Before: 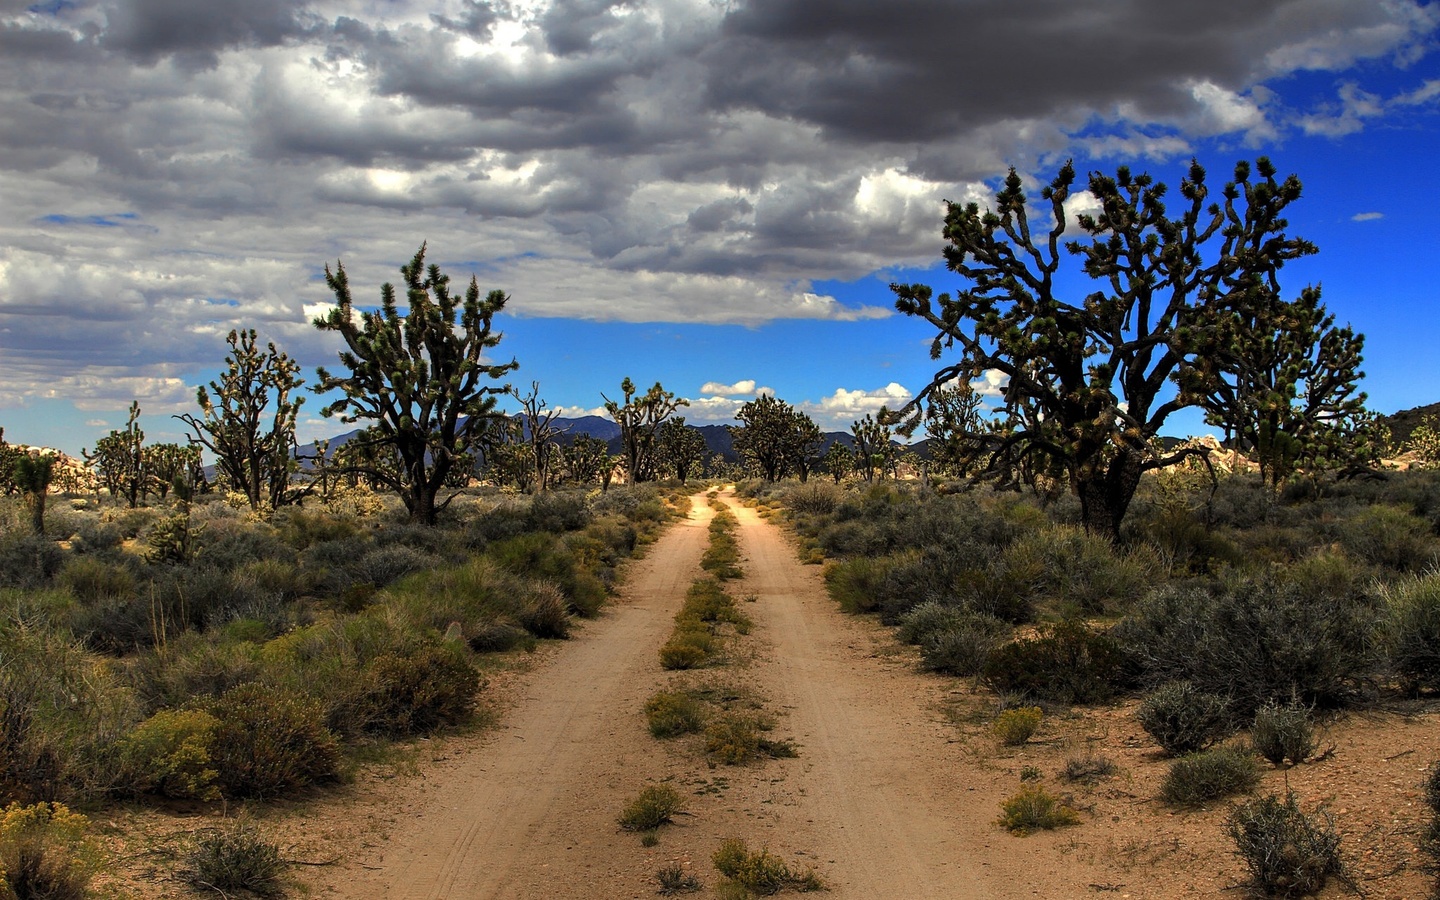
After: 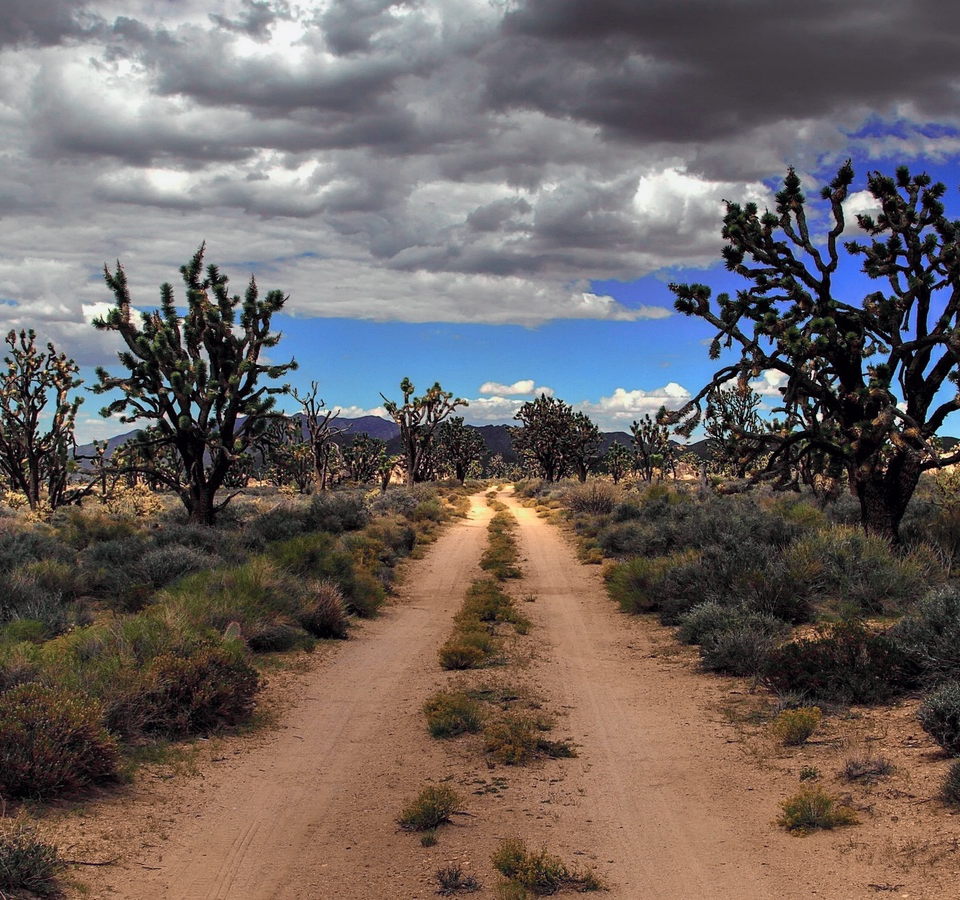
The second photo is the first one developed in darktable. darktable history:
crop: left 15.363%, right 17.935%
tone curve: curves: ch0 [(0, 0) (0.822, 0.825) (0.994, 0.955)]; ch1 [(0, 0) (0.226, 0.261) (0.383, 0.397) (0.46, 0.46) (0.498, 0.501) (0.524, 0.543) (0.578, 0.575) (1, 1)]; ch2 [(0, 0) (0.438, 0.456) (0.5, 0.495) (0.547, 0.515) (0.597, 0.58) (0.629, 0.603) (1, 1)], color space Lab, independent channels, preserve colors none
